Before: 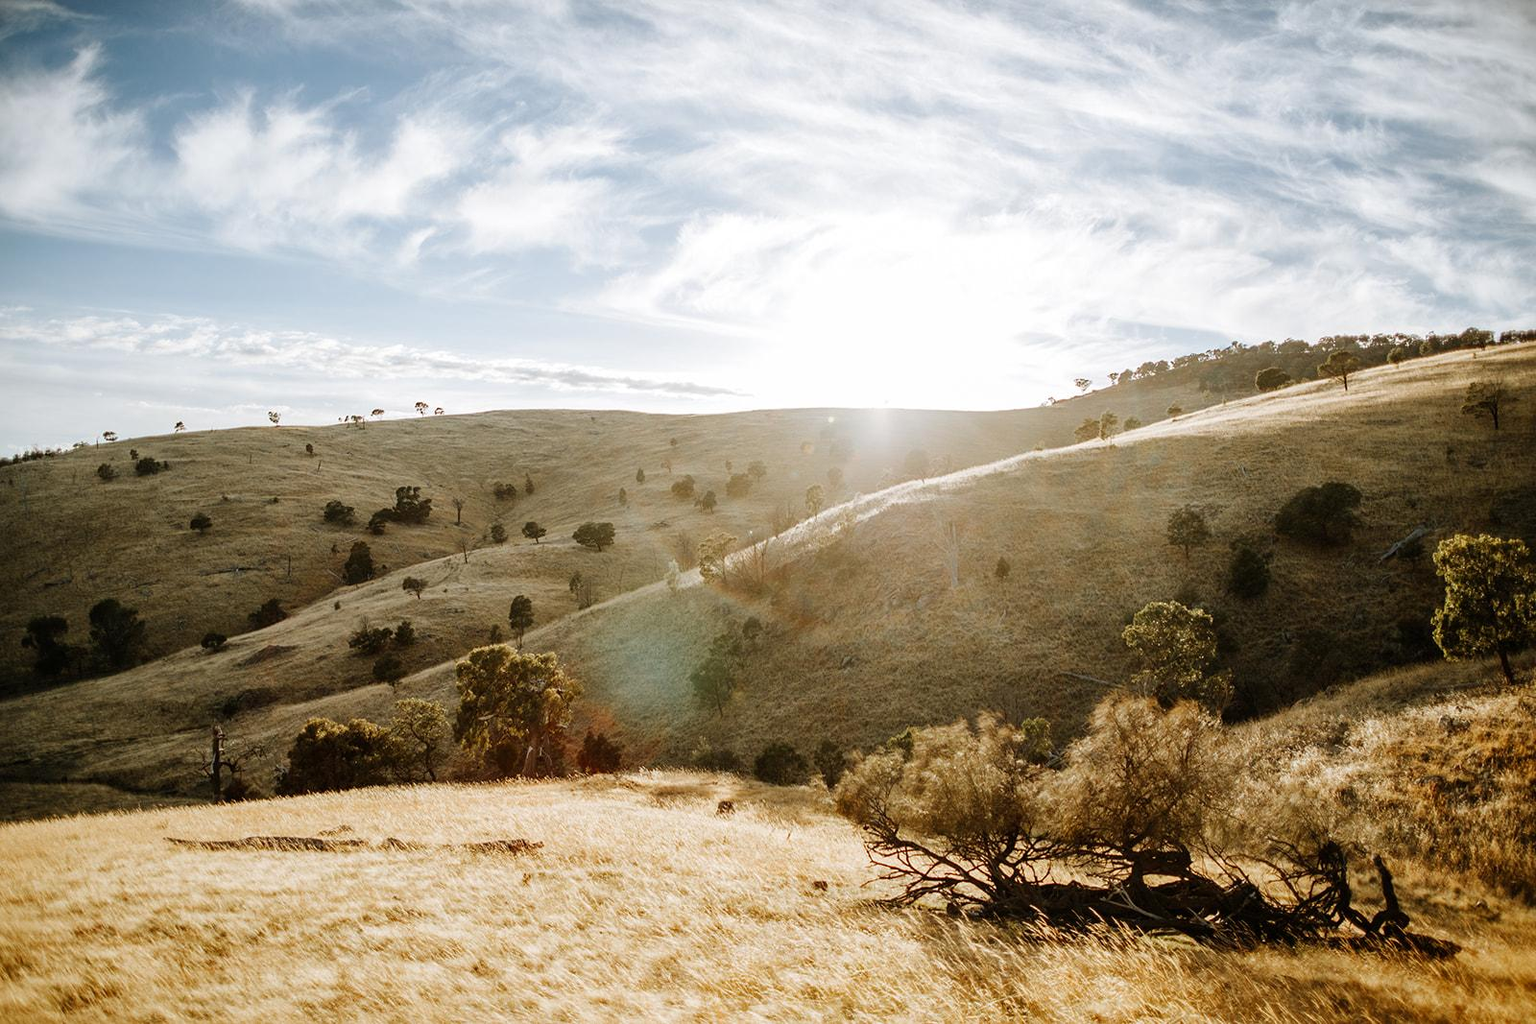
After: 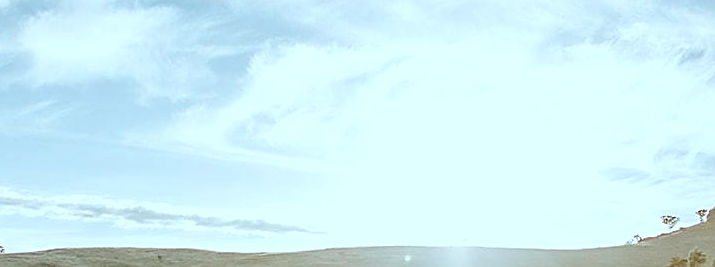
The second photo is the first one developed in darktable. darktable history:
crop: left 28.64%, top 16.832%, right 26.637%, bottom 58.055%
color correction: highlights a* -10.04, highlights b* -10.37
sharpen: on, module defaults
tone equalizer: on, module defaults
